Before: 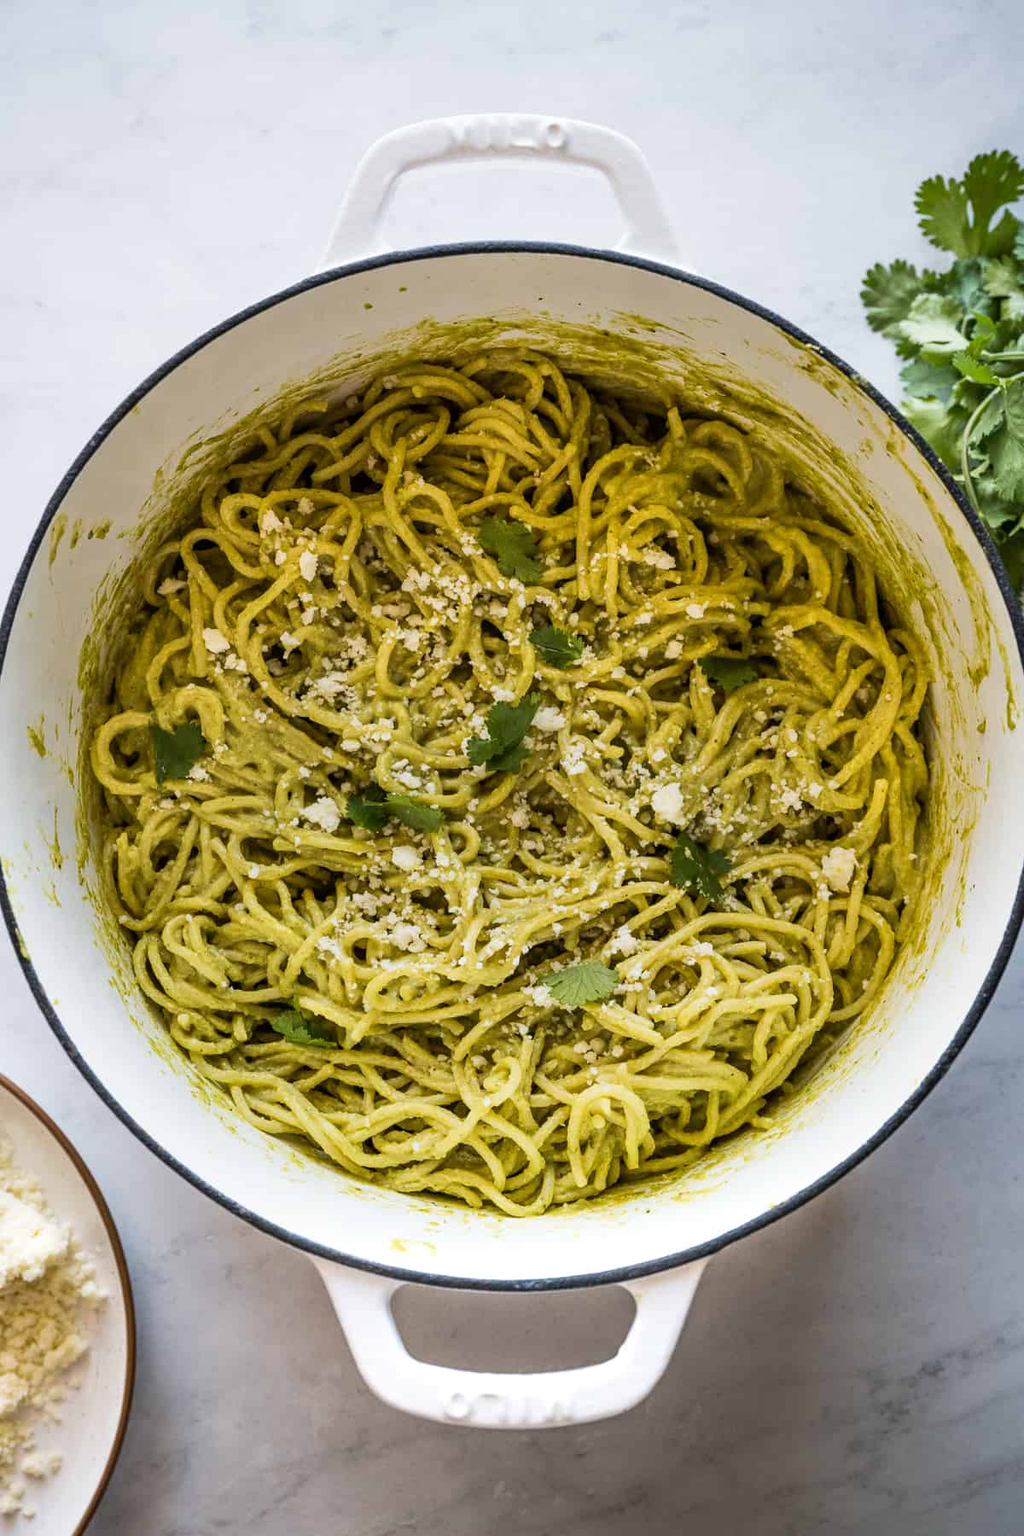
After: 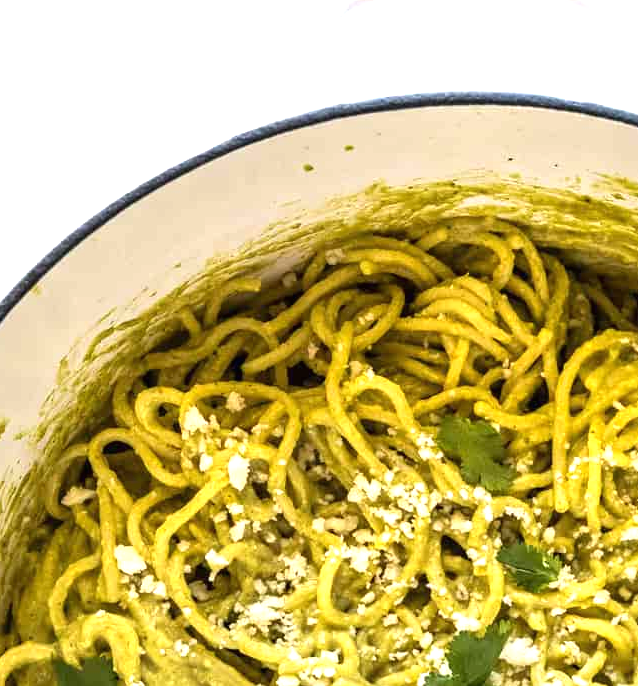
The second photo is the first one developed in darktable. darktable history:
exposure: black level correction 0, exposure 1 EV, compensate highlight preservation false
crop: left 10.328%, top 10.663%, right 36.427%, bottom 51.195%
